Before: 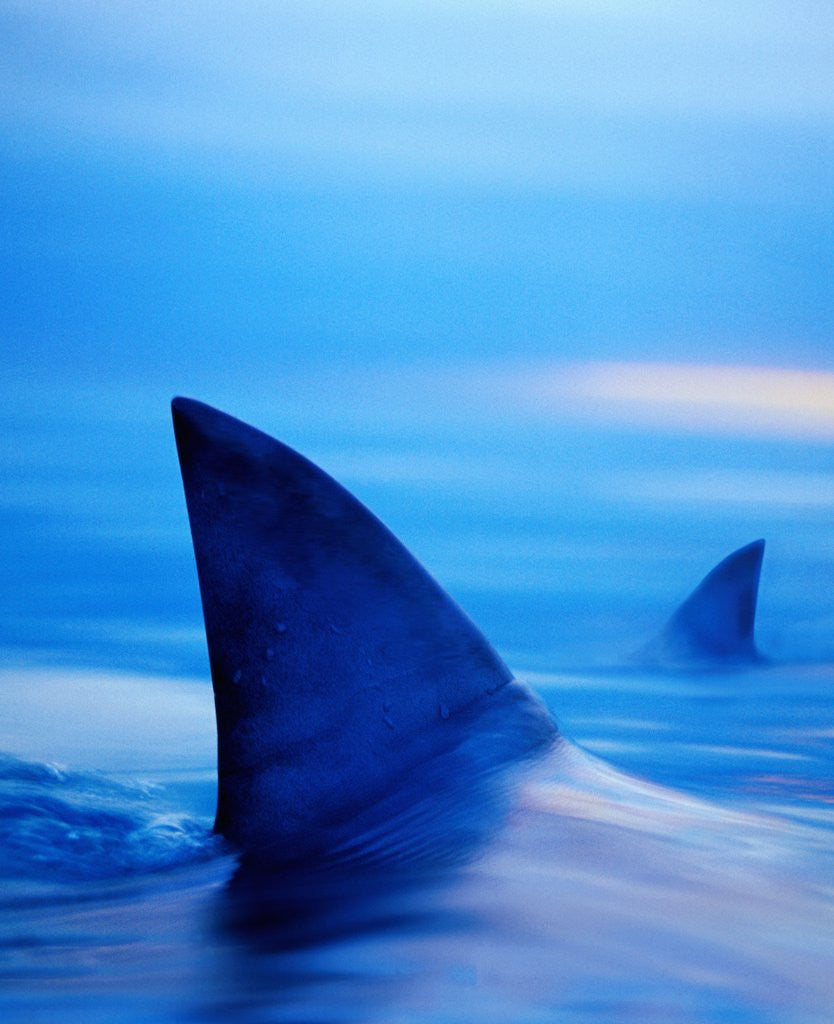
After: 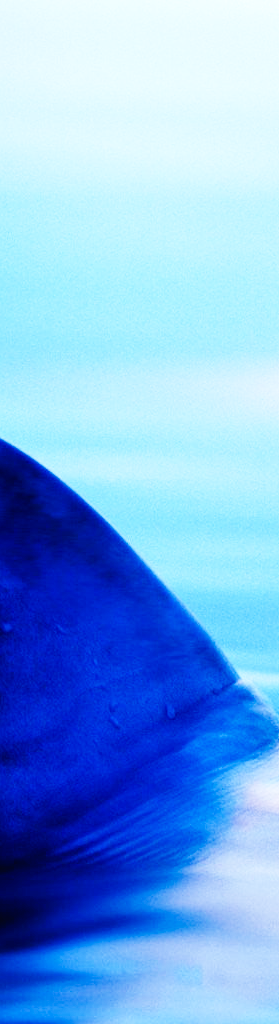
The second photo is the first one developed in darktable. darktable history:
base curve: curves: ch0 [(0, 0.003) (0.001, 0.002) (0.006, 0.004) (0.02, 0.022) (0.048, 0.086) (0.094, 0.234) (0.162, 0.431) (0.258, 0.629) (0.385, 0.8) (0.548, 0.918) (0.751, 0.988) (1, 1)], preserve colors none
crop: left 32.891%, right 33.635%
